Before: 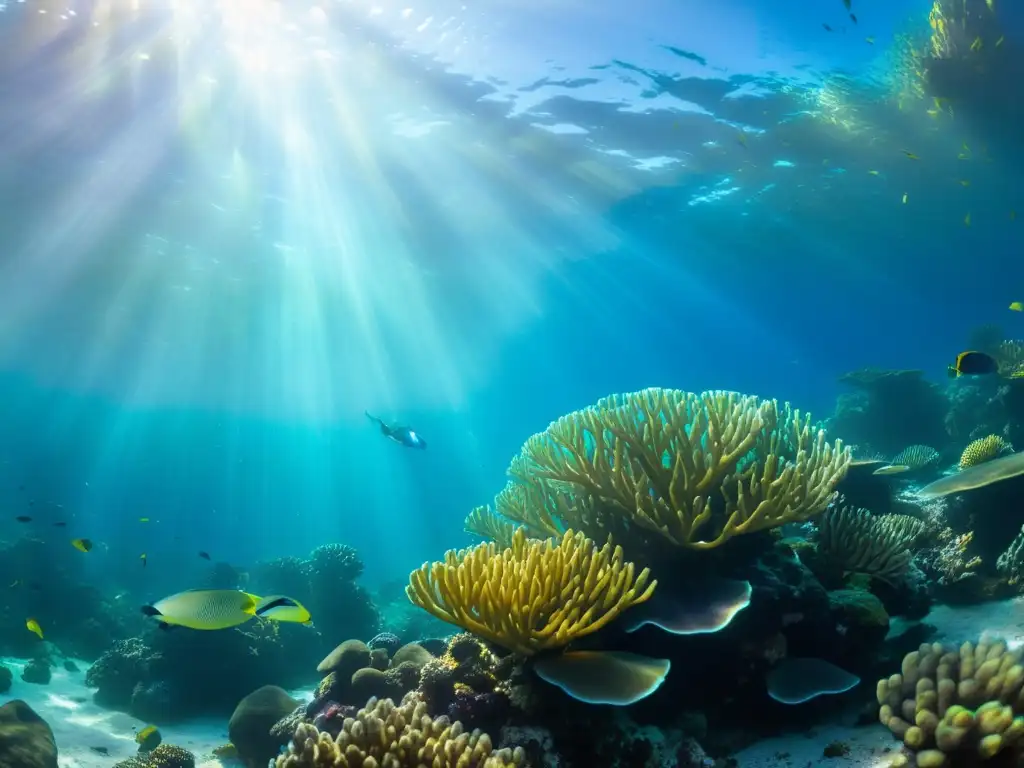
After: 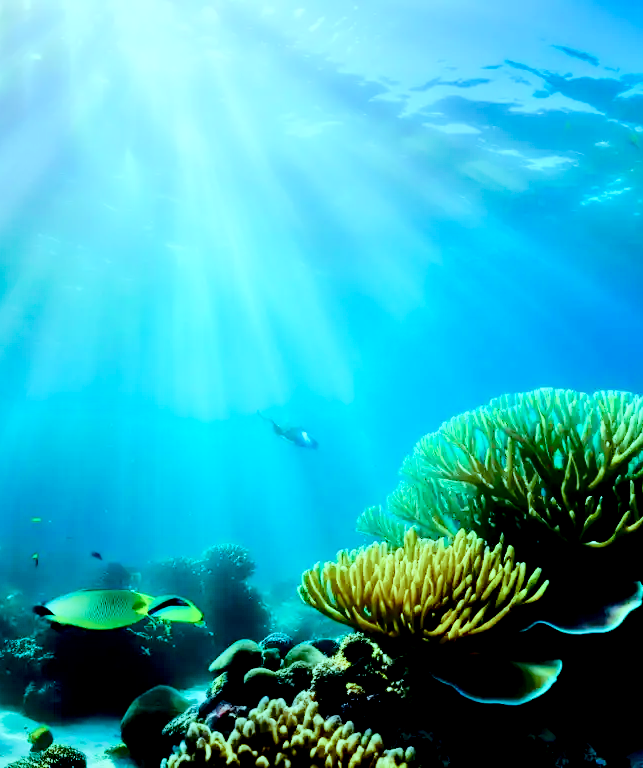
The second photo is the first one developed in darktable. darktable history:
crop: left 10.589%, right 26.532%
color balance rgb: highlights gain › luminance -32.87%, highlights gain › chroma 5.802%, highlights gain › hue 218.81°, perceptual saturation grading › global saturation 20%, perceptual saturation grading › highlights -48.938%, perceptual saturation grading › shadows 23.994%
exposure: black level correction 0.045, exposure -0.229 EV, compensate highlight preservation false
tone curve: curves: ch0 [(0, 0) (0.003, 0.002) (0.011, 0.006) (0.025, 0.014) (0.044, 0.025) (0.069, 0.039) (0.1, 0.056) (0.136, 0.082) (0.177, 0.116) (0.224, 0.163) (0.277, 0.233) (0.335, 0.311) (0.399, 0.396) (0.468, 0.488) (0.543, 0.588) (0.623, 0.695) (0.709, 0.809) (0.801, 0.912) (0.898, 0.997) (1, 1)], color space Lab, independent channels
tone equalizer: -7 EV 0.159 EV, -6 EV 0.57 EV, -5 EV 1.13 EV, -4 EV 1.32 EV, -3 EV 1.16 EV, -2 EV 0.6 EV, -1 EV 0.159 EV, edges refinement/feathering 500, mask exposure compensation -1.57 EV, preserve details no
velvia: on, module defaults
